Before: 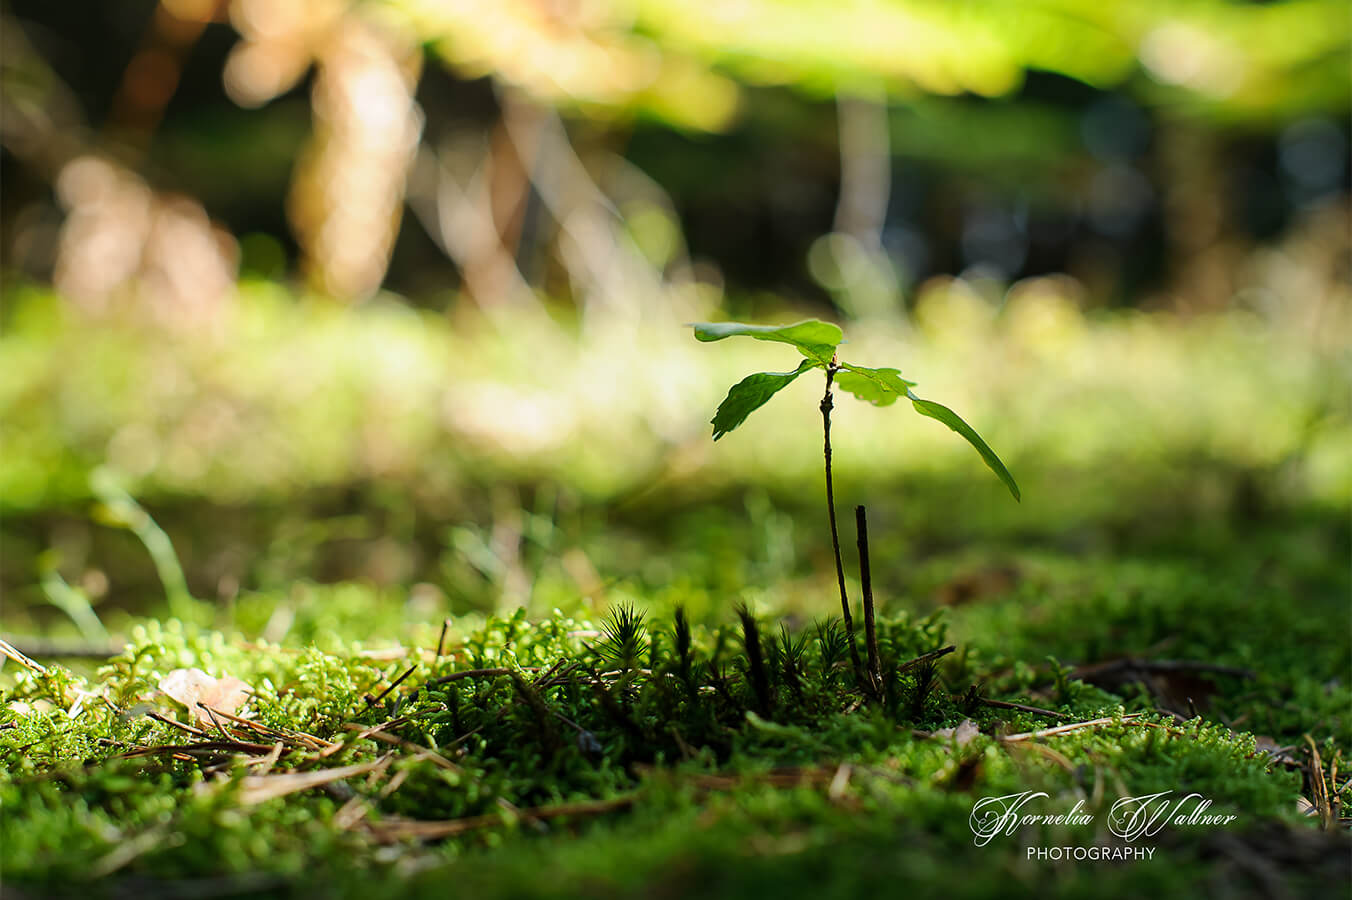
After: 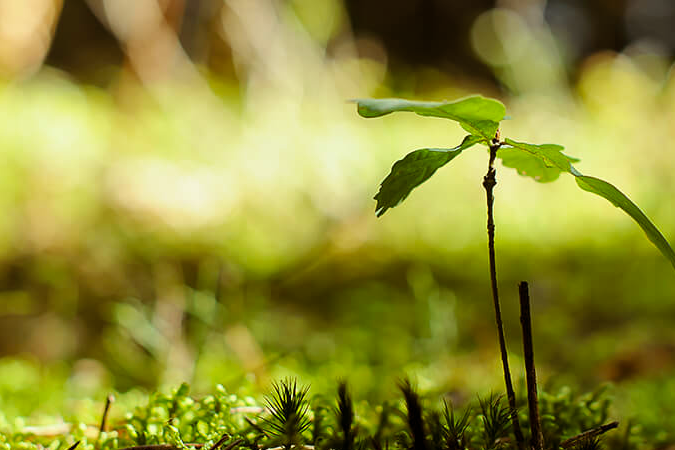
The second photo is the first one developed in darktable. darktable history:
crop: left 25%, top 25%, right 25%, bottom 25%
color correction: highlights a* -6.69, highlights b* 0.49
color balance rgb: shadows lift › chroma 4.41%, shadows lift › hue 27°, power › chroma 2.5%, power › hue 70°, highlights gain › chroma 1%, highlights gain › hue 27°, saturation formula JzAzBz (2021)
